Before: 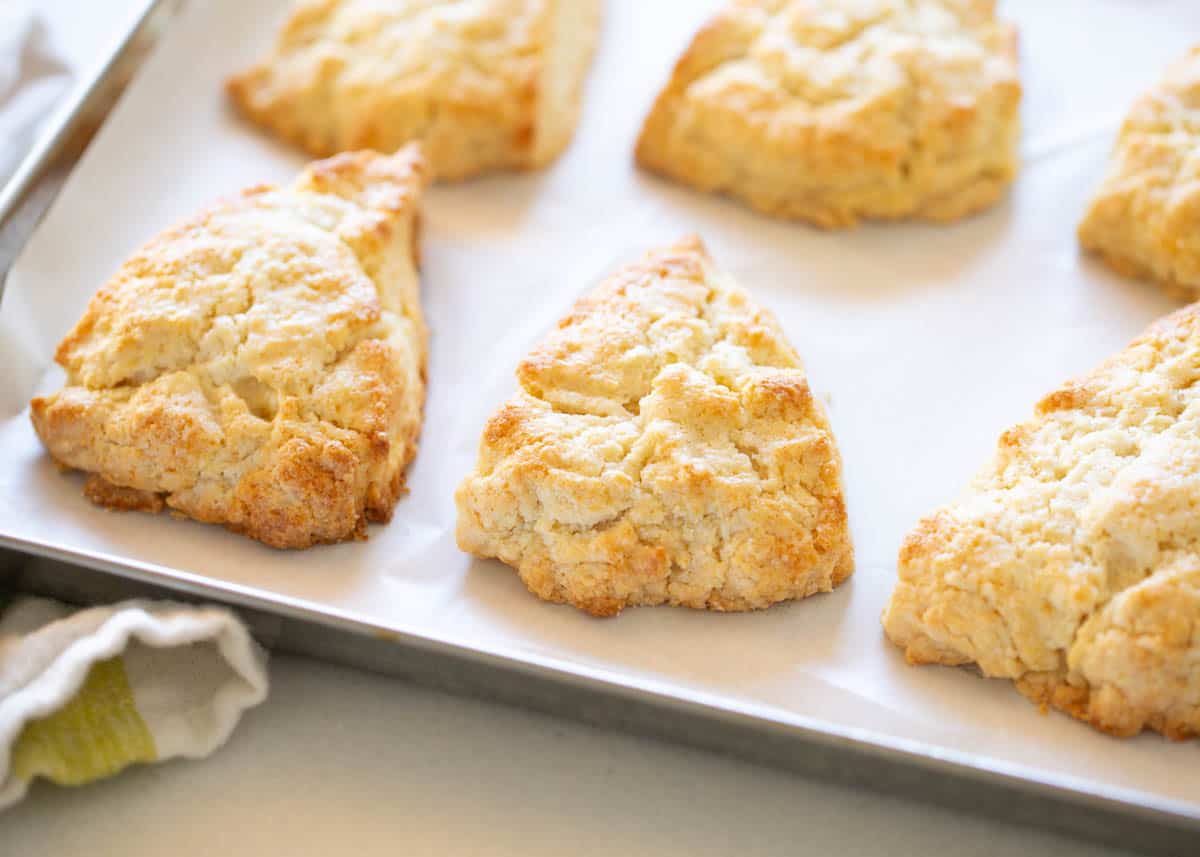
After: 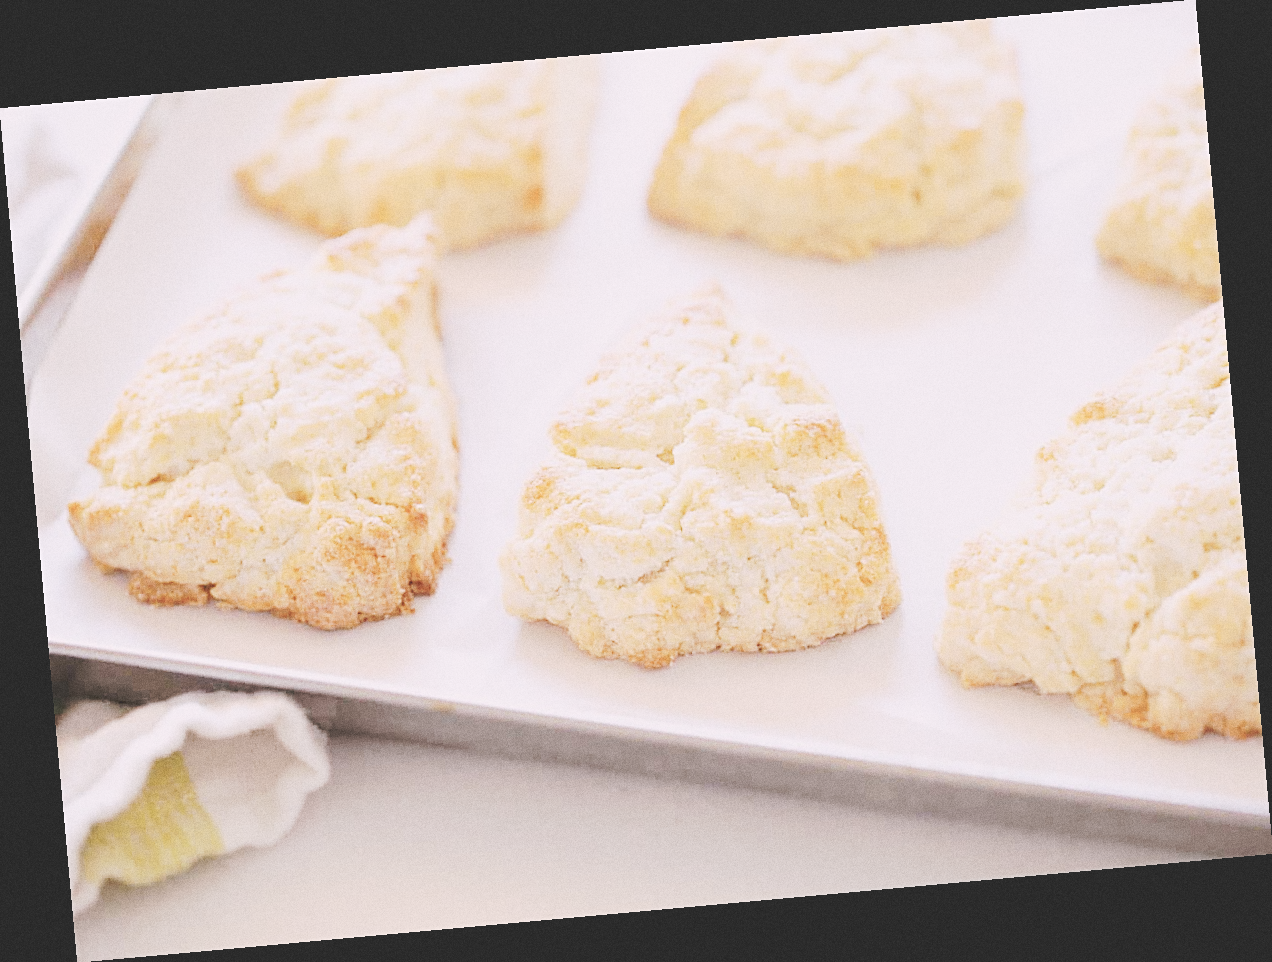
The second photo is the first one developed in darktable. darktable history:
contrast brightness saturation: contrast -0.26, saturation -0.43
white balance: red 1.188, blue 1.11
base curve: curves: ch0 [(0, 0.007) (0.028, 0.063) (0.121, 0.311) (0.46, 0.743) (0.859, 0.957) (1, 1)], preserve colors none
sharpen: on, module defaults
tone equalizer: -8 EV -0.417 EV, -7 EV -0.389 EV, -6 EV -0.333 EV, -5 EV -0.222 EV, -3 EV 0.222 EV, -2 EV 0.333 EV, -1 EV 0.389 EV, +0 EV 0.417 EV, edges refinement/feathering 500, mask exposure compensation -1.57 EV, preserve details no
rotate and perspective: rotation -5.2°, automatic cropping off
exposure: exposure 0.657 EV, compensate highlight preservation false
grain: on, module defaults
